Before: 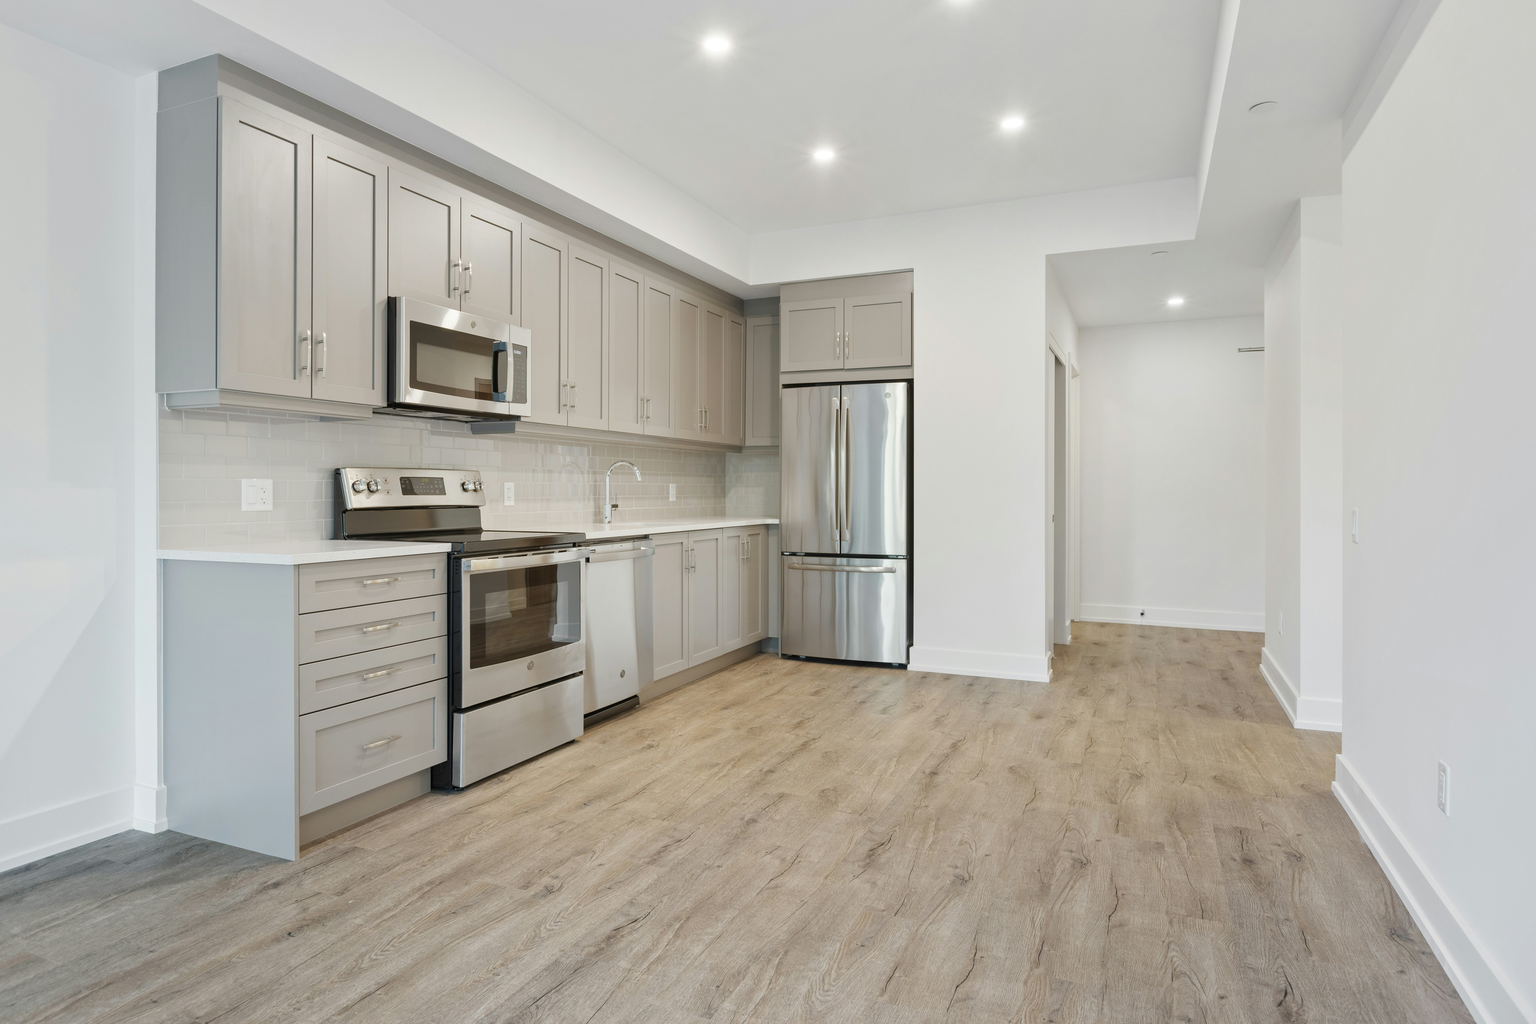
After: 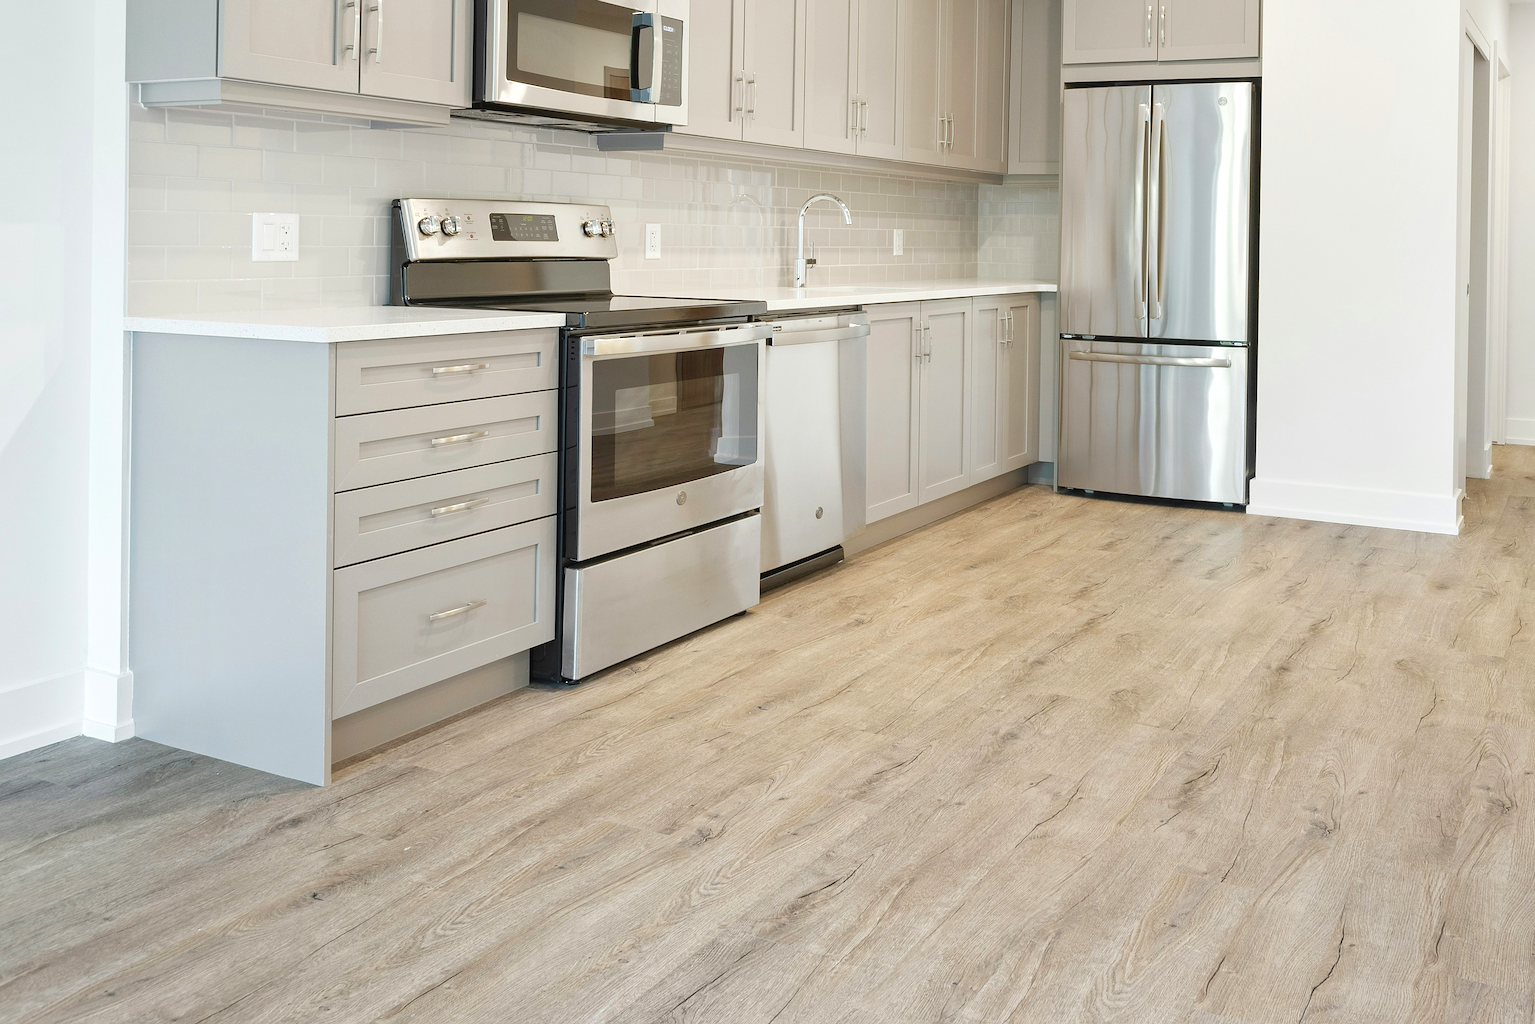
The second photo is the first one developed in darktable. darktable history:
levels: levels [0, 0.435, 0.917]
sharpen: on, module defaults
crop and rotate: angle -0.82°, left 3.85%, top 31.828%, right 27.992%
